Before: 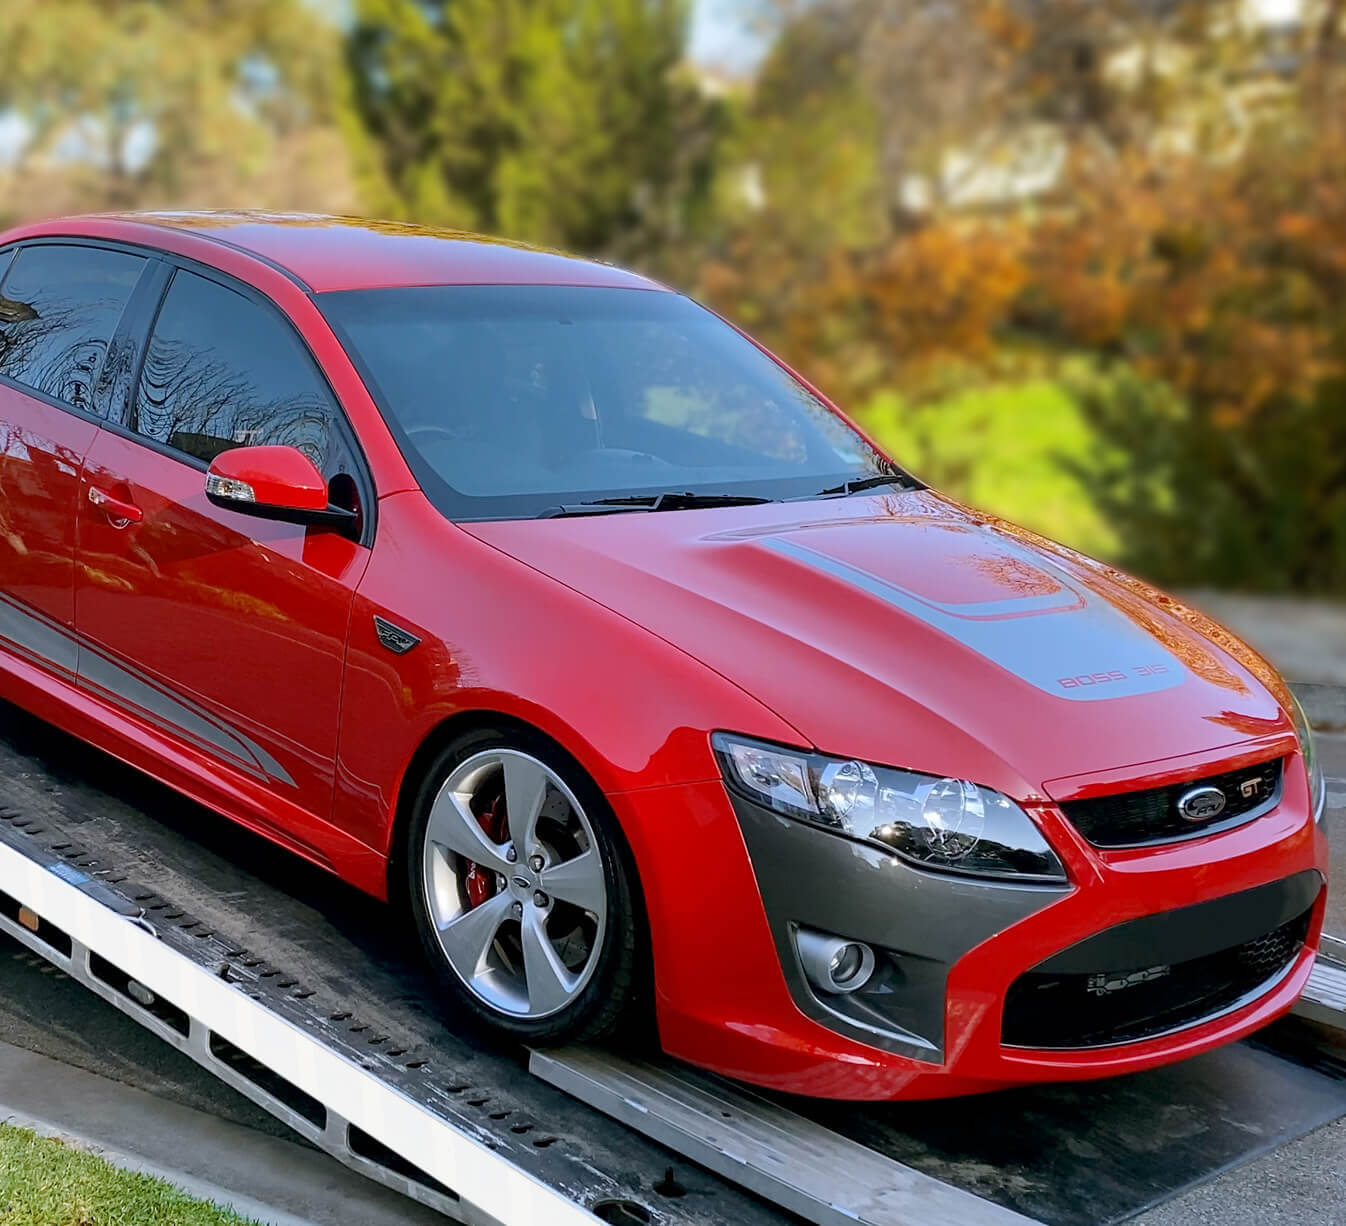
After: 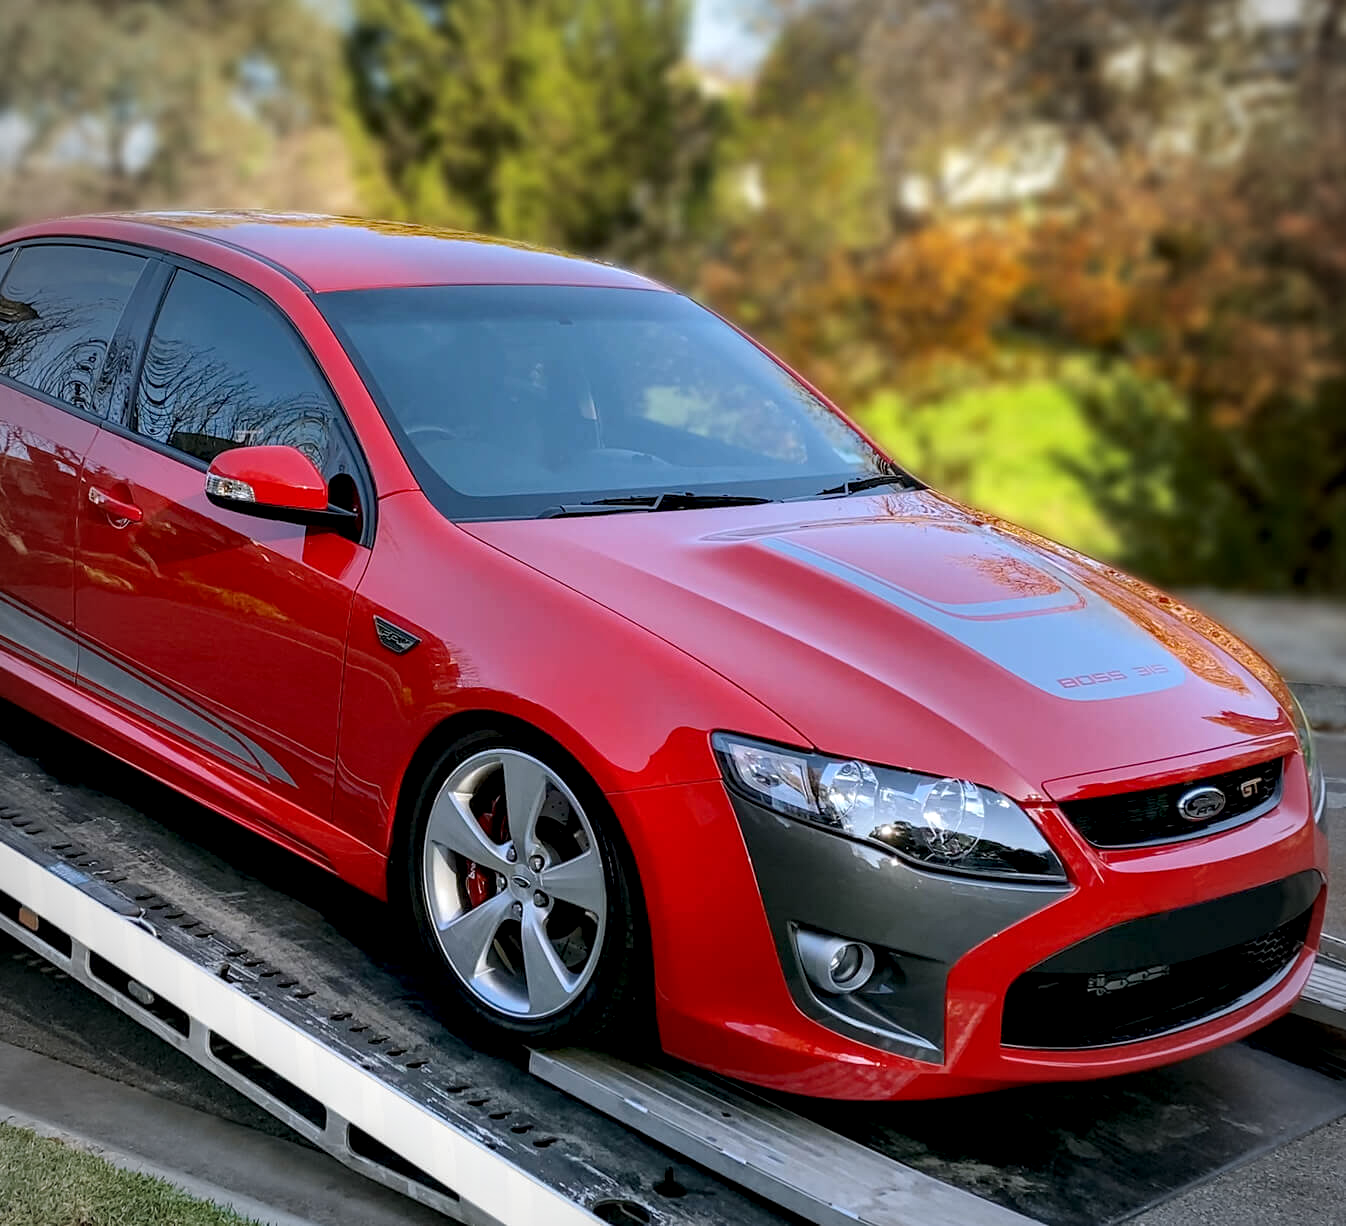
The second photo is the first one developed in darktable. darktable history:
vignetting: on, module defaults
local contrast: highlights 28%, shadows 73%, midtone range 0.747
